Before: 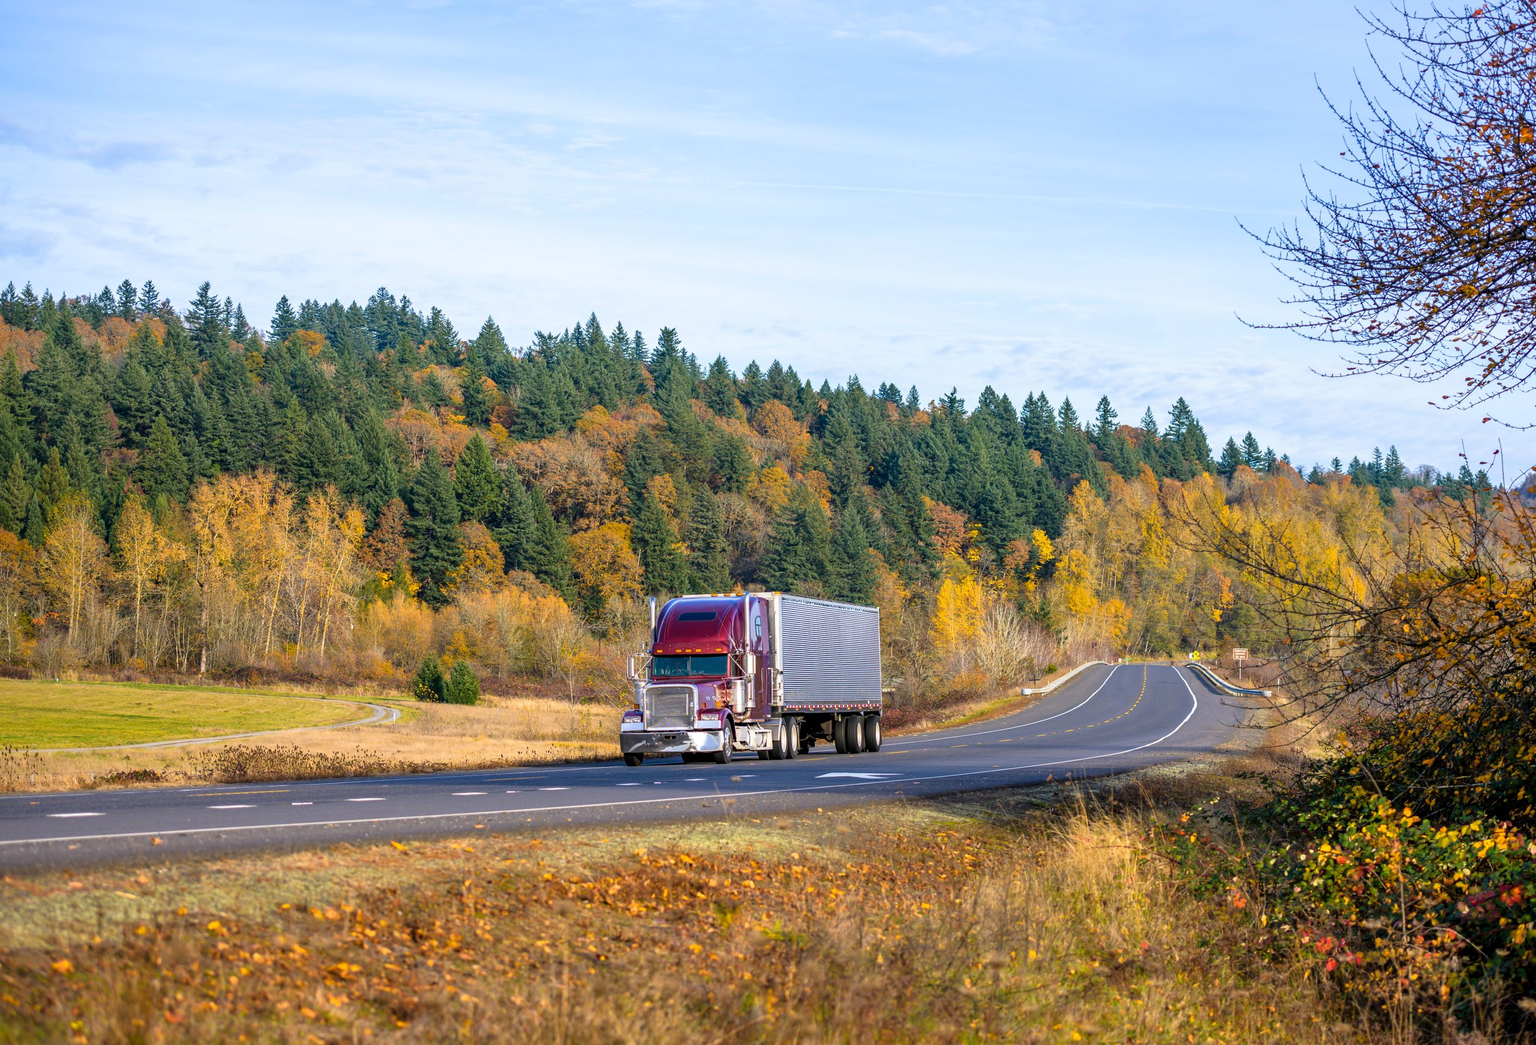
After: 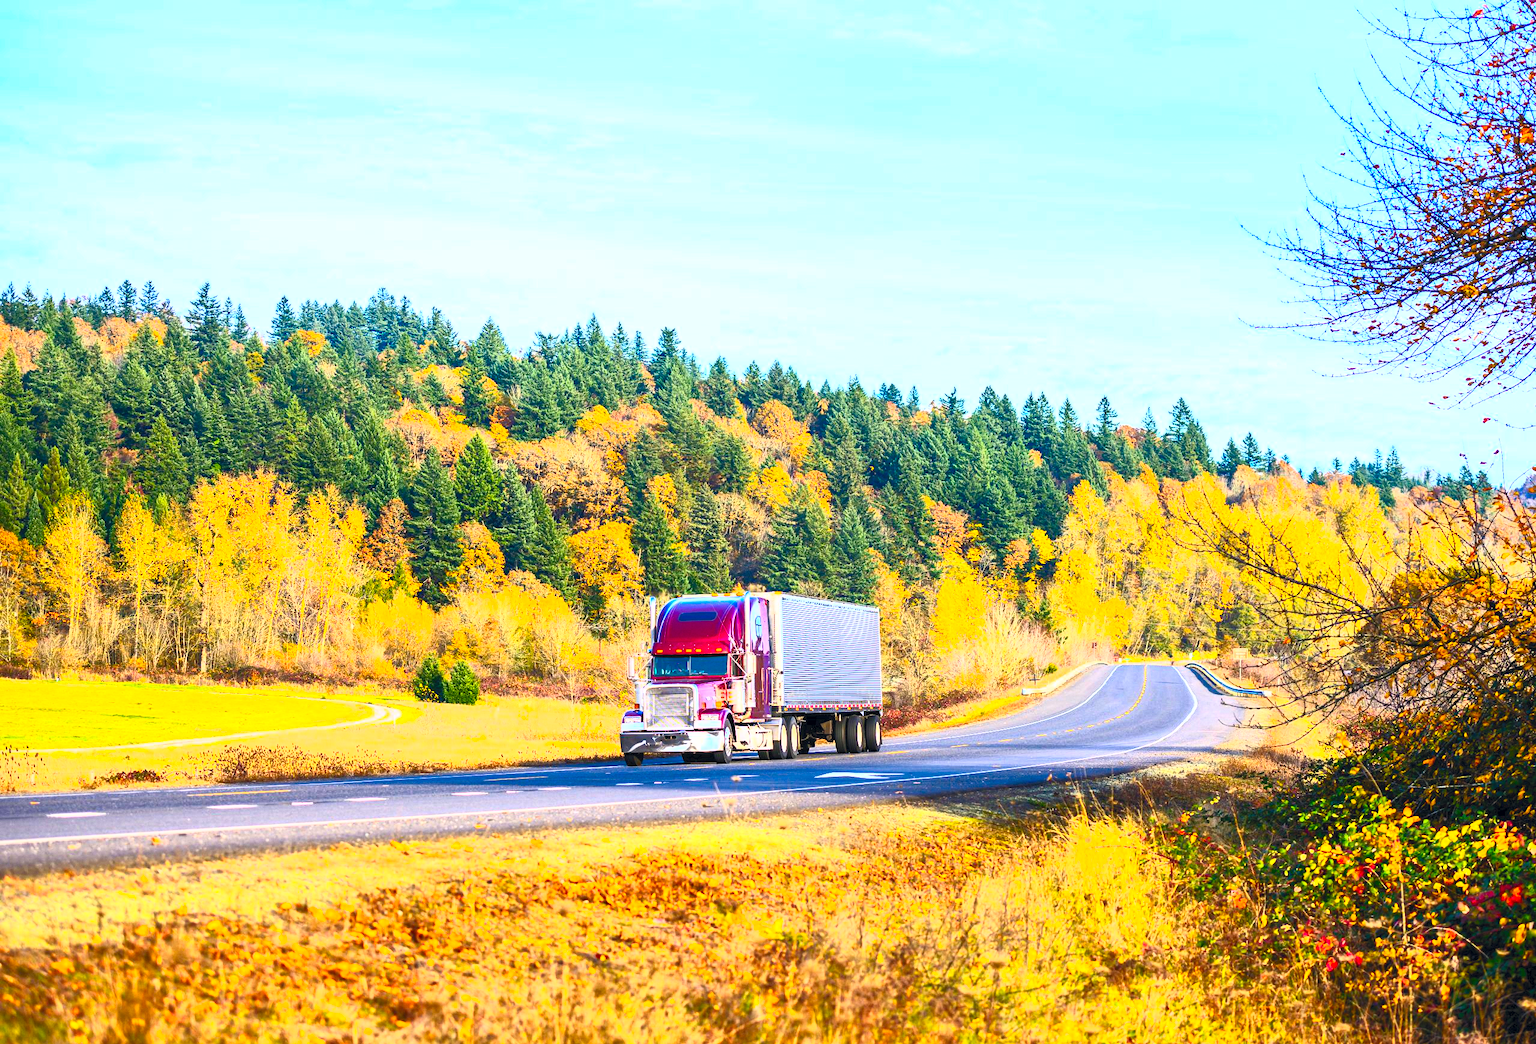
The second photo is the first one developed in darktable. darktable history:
color correction: highlights a* 0.207, highlights b* 2.7, shadows a* -0.874, shadows b* -4.78
contrast brightness saturation: contrast 1, brightness 1, saturation 1
grain: coarseness 0.09 ISO, strength 10%
white balance: emerald 1
